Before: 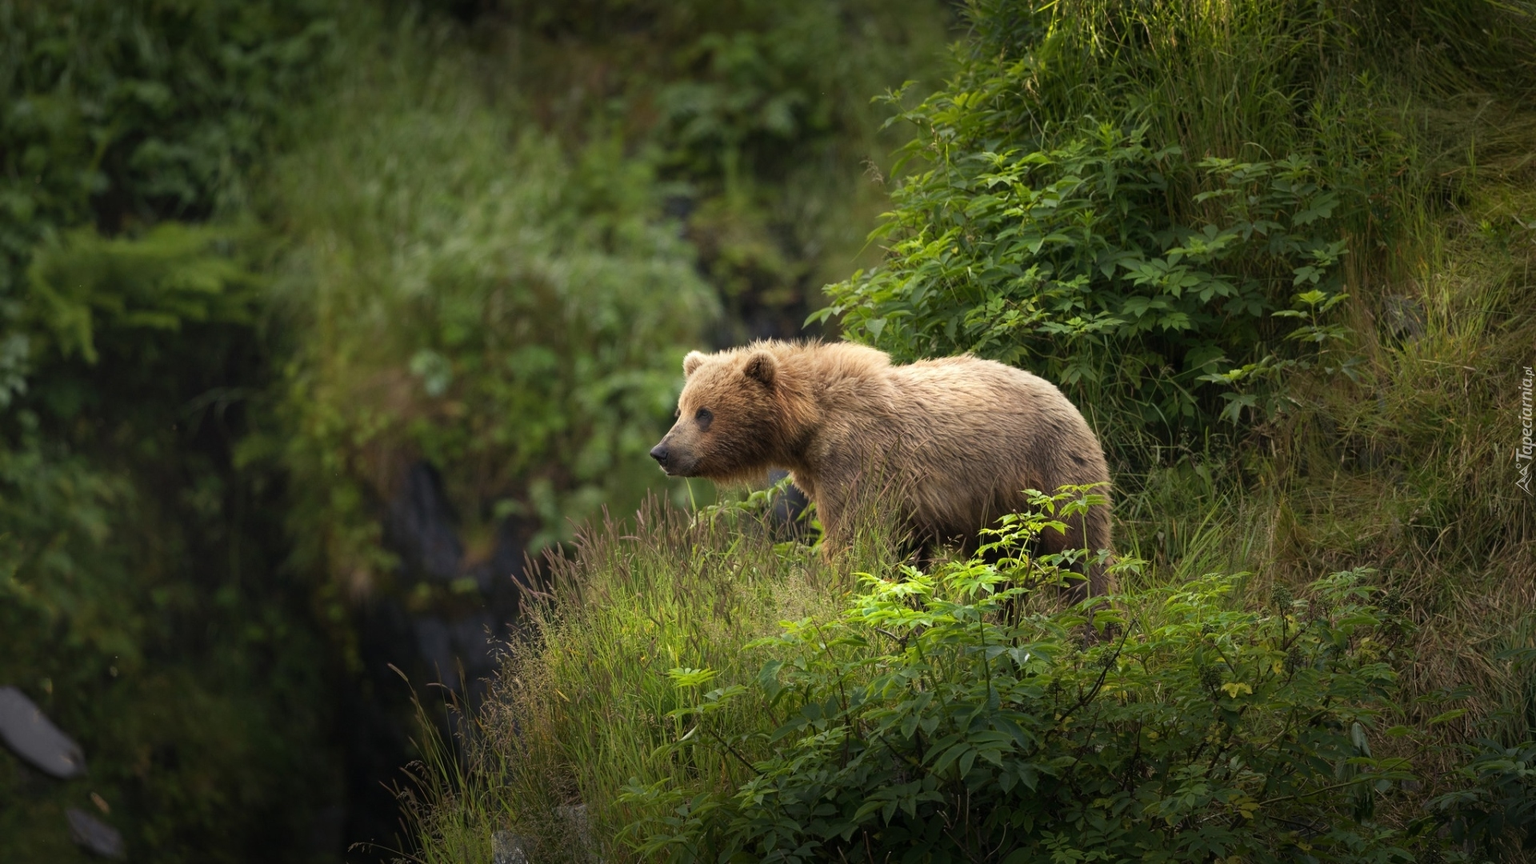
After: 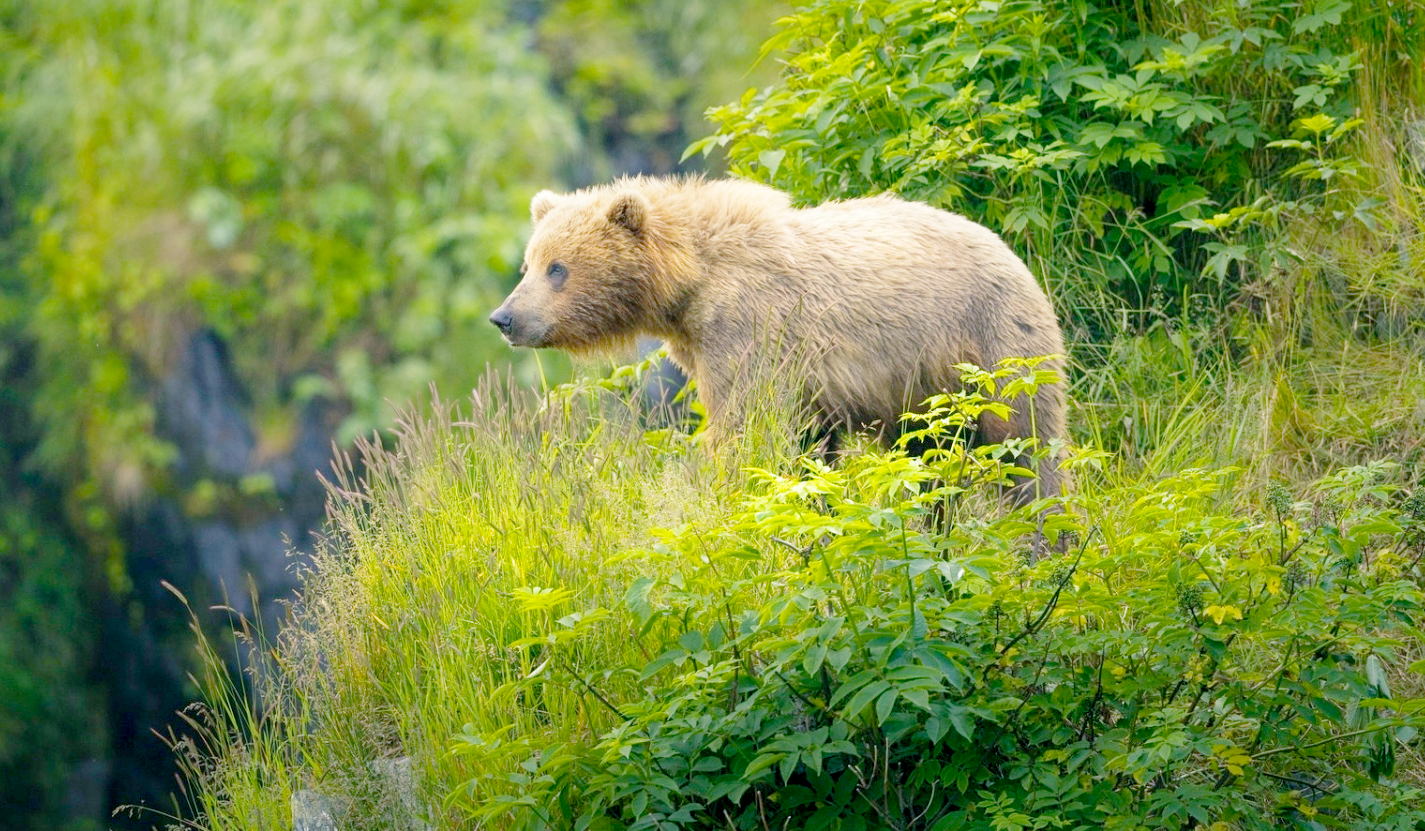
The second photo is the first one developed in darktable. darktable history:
local contrast: highlights 107%, shadows 99%, detail 119%, midtone range 0.2
crop: left 16.838%, top 23.033%, right 8.942%
color balance rgb: shadows lift › chroma 7.099%, shadows lift › hue 246.56°, perceptual saturation grading › global saturation 36.537%, global vibrance 20%
filmic rgb: middle gray luminance 3.18%, black relative exposure -5.99 EV, white relative exposure 6.32 EV, dynamic range scaling 21.73%, target black luminance 0%, hardness 2.29, latitude 45.91%, contrast 0.774, highlights saturation mix 98.65%, shadows ↔ highlights balance 0.25%, add noise in highlights 0.001, preserve chrominance no, color science v3 (2019), use custom middle-gray values true, contrast in highlights soft
